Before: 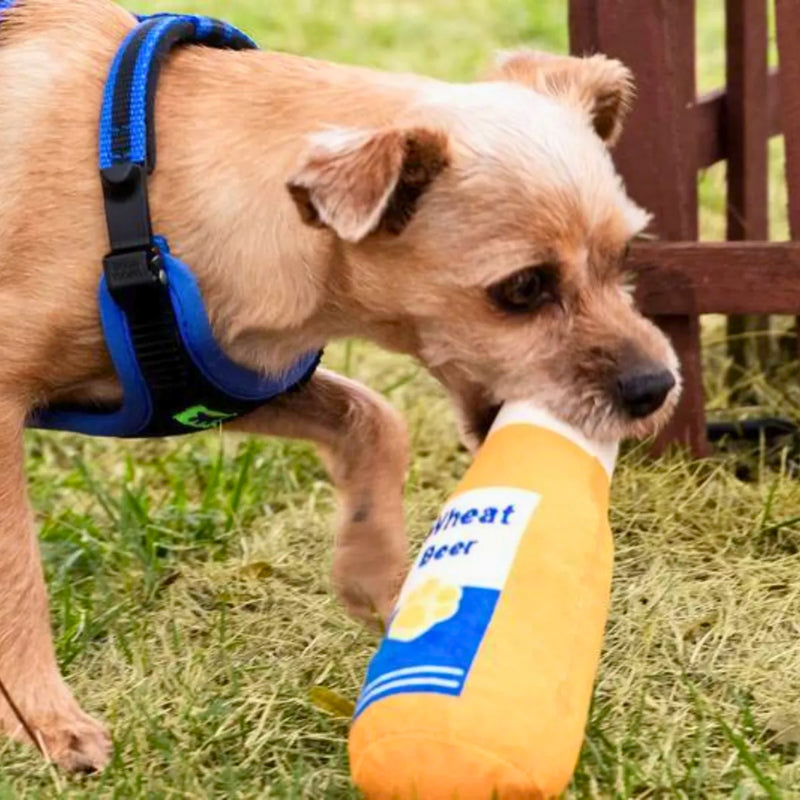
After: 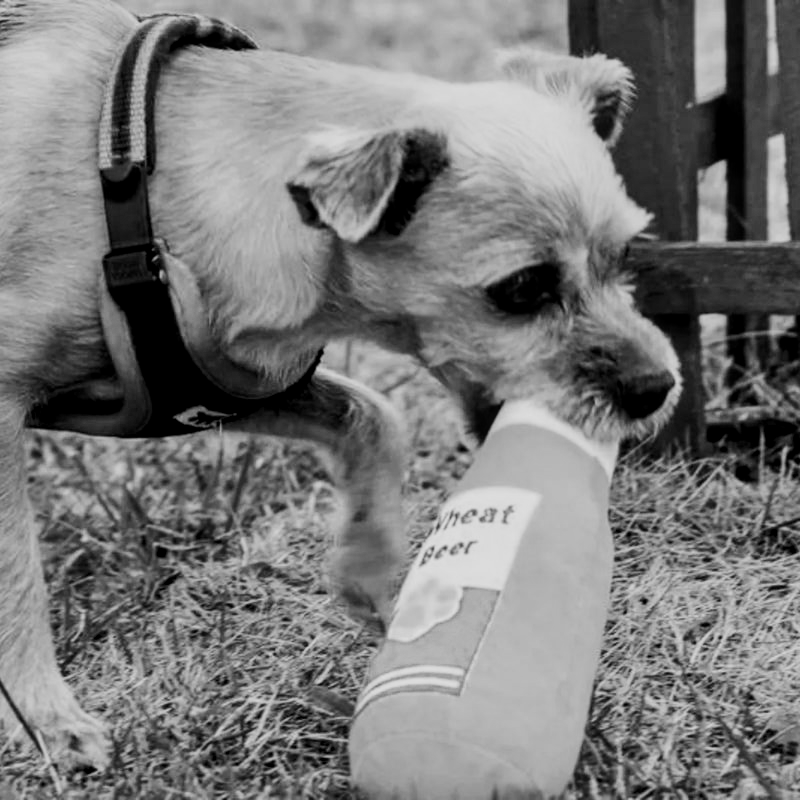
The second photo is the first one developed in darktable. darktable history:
shadows and highlights: white point adjustment 1, soften with gaussian
local contrast: on, module defaults
color calibration: output gray [0.246, 0.254, 0.501, 0], gray › normalize channels true, illuminant same as pipeline (D50), adaptation XYZ, x 0.346, y 0.359, gamut compression 0
sigmoid: skew -0.2, preserve hue 0%, red attenuation 0.1, red rotation 0.035, green attenuation 0.1, green rotation -0.017, blue attenuation 0.15, blue rotation -0.052, base primaries Rec2020
